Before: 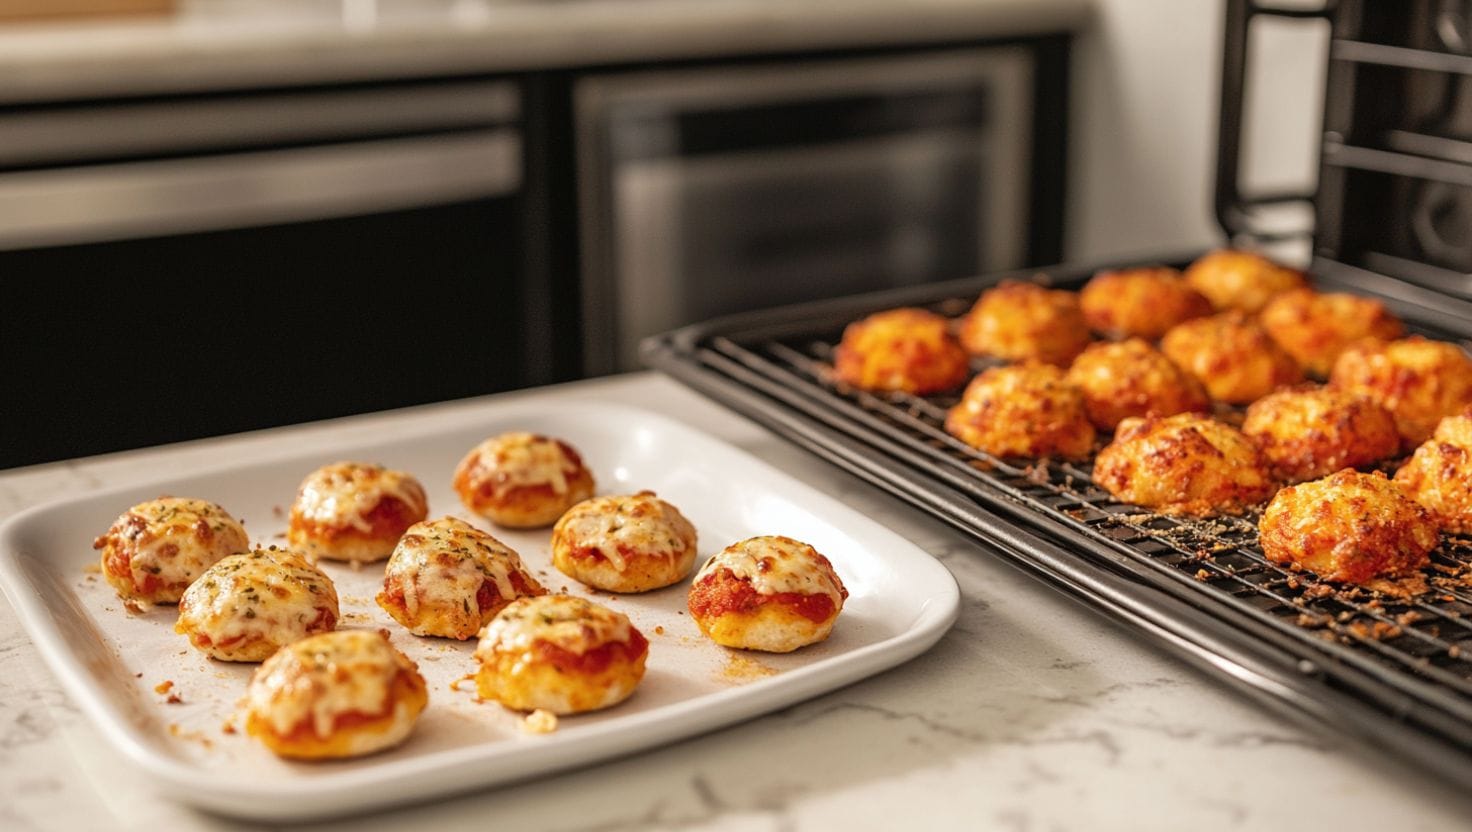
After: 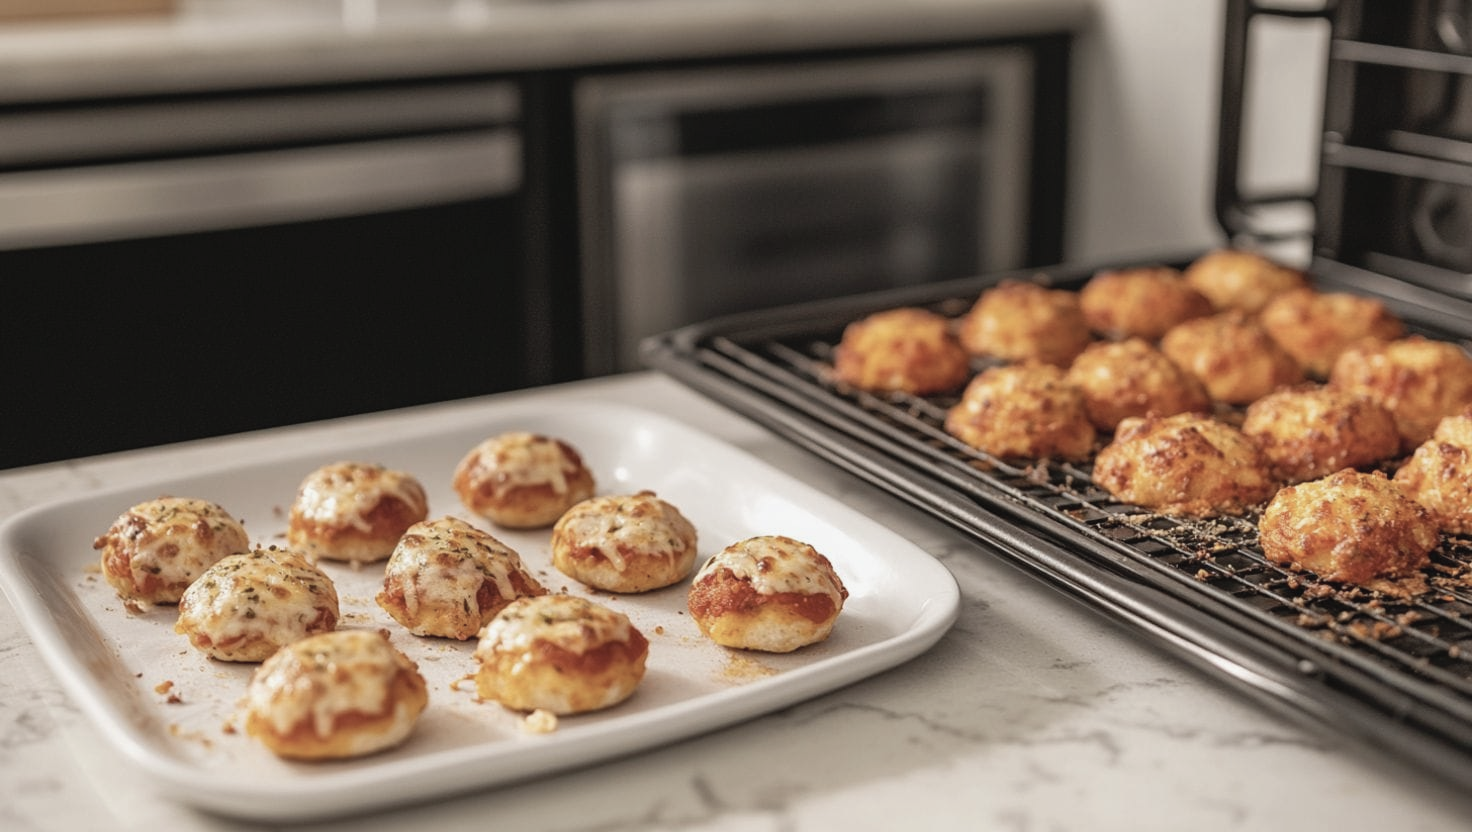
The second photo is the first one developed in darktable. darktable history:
contrast brightness saturation: contrast -0.061, saturation -0.394
